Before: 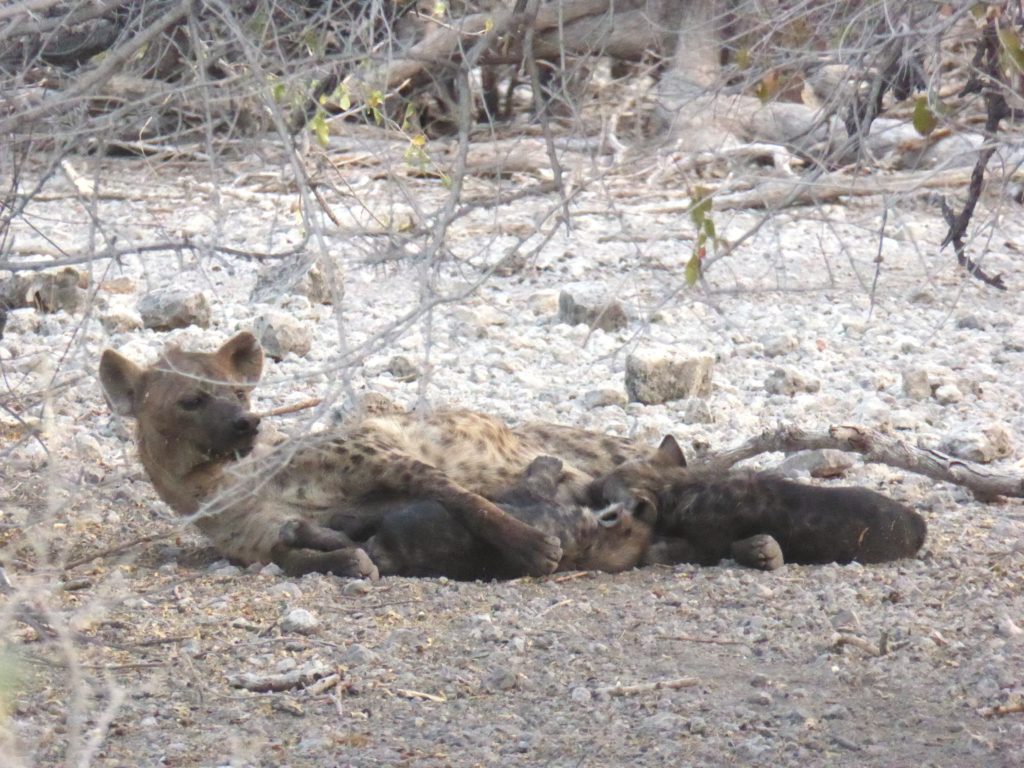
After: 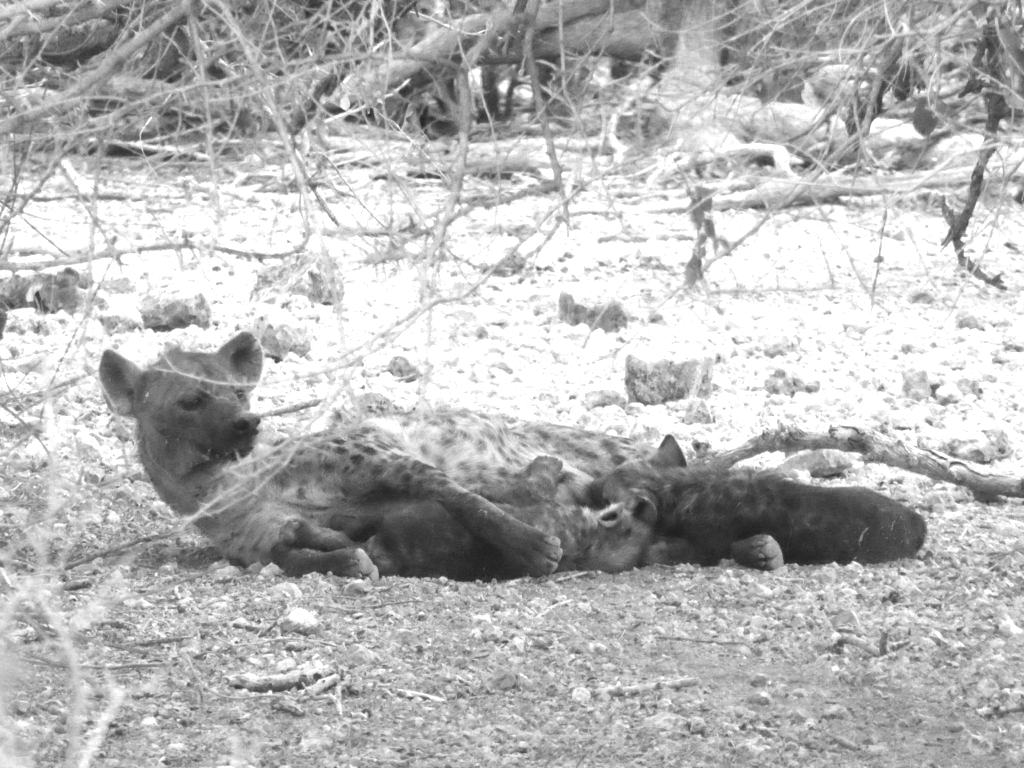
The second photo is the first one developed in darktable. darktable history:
color zones: curves: ch0 [(0, 0.613) (0.01, 0.613) (0.245, 0.448) (0.498, 0.529) (0.642, 0.665) (0.879, 0.777) (0.99, 0.613)]; ch1 [(0, 0) (0.143, 0) (0.286, 0) (0.429, 0) (0.571, 0) (0.714, 0) (0.857, 0)]
color correction: highlights a* -0.109, highlights b* -5.81, shadows a* -0.121, shadows b* -0.126
color balance rgb: shadows lift › hue 86.29°, perceptual saturation grading › global saturation 20%, perceptual saturation grading › highlights -24.857%, perceptual saturation grading › shadows 49.513%, perceptual brilliance grading › global brilliance 9.647%, global vibrance 44.642%
